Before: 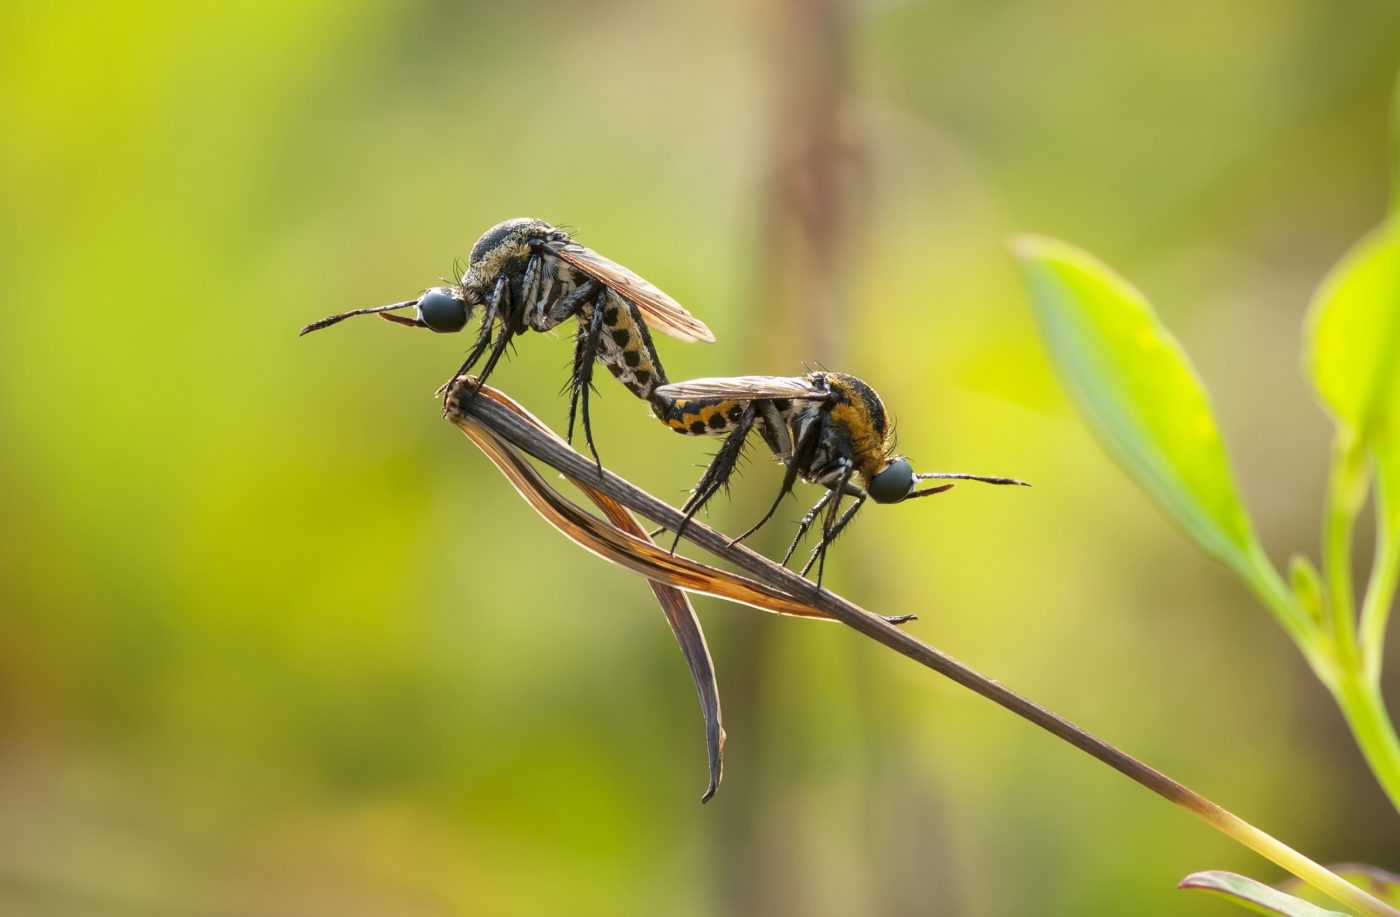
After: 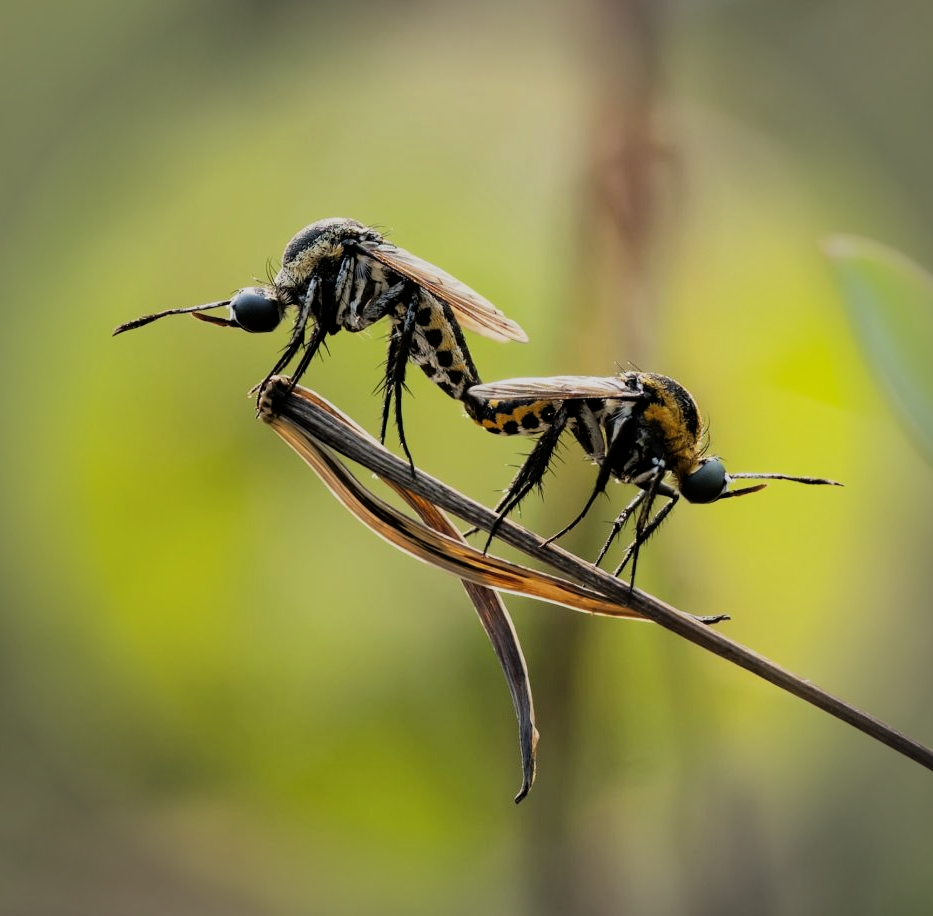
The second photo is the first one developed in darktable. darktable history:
crop and rotate: left 13.409%, right 19.924%
vignetting: fall-off radius 31.48%, brightness -0.472
exposure: exposure -0.242 EV, compensate highlight preservation false
filmic rgb: black relative exposure -5 EV, hardness 2.88, contrast 1.3, highlights saturation mix -30%
